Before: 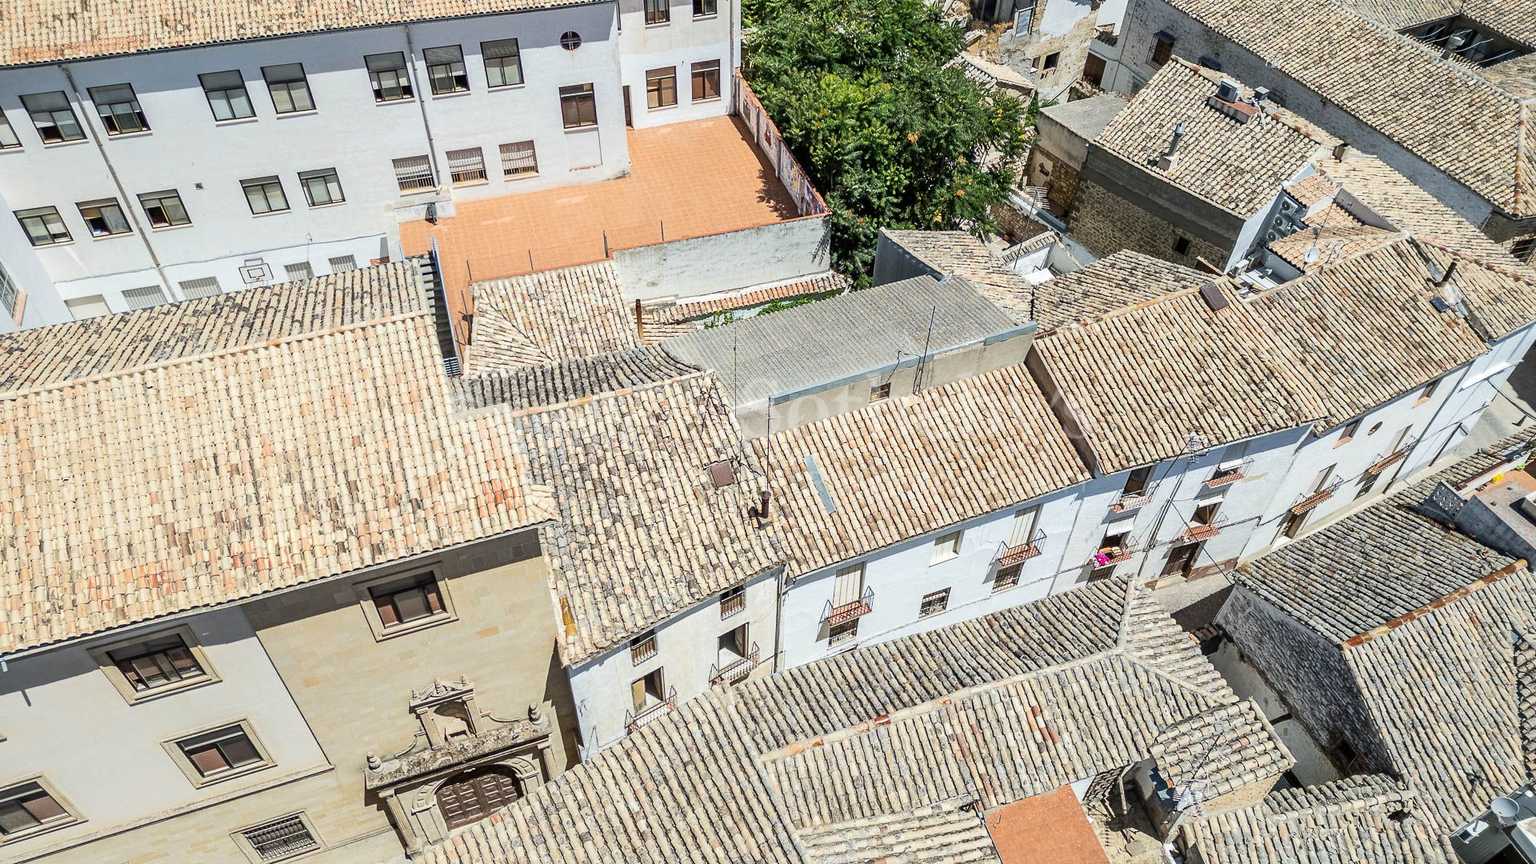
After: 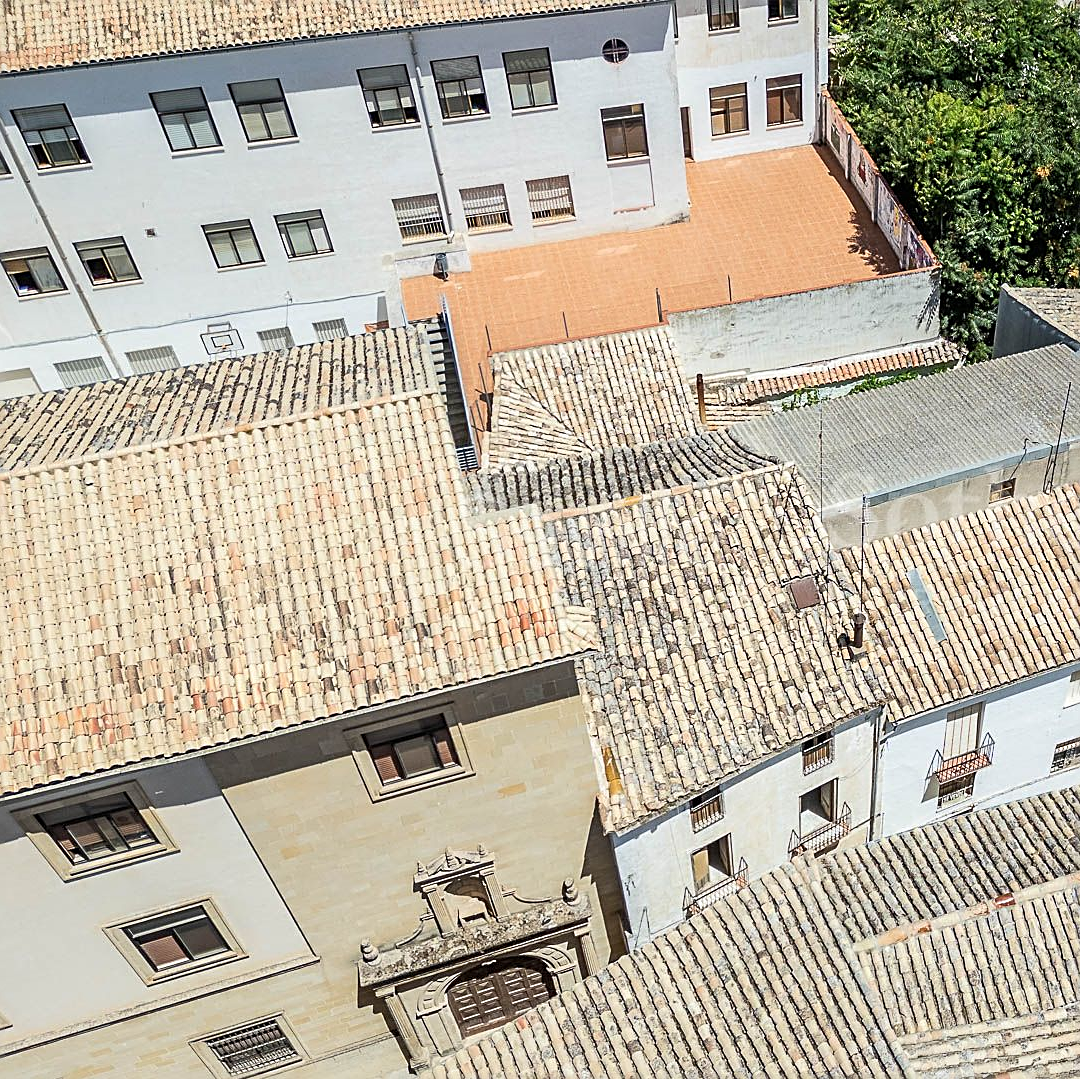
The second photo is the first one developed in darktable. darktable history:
crop: left 5.114%, right 38.589%
sharpen: on, module defaults
